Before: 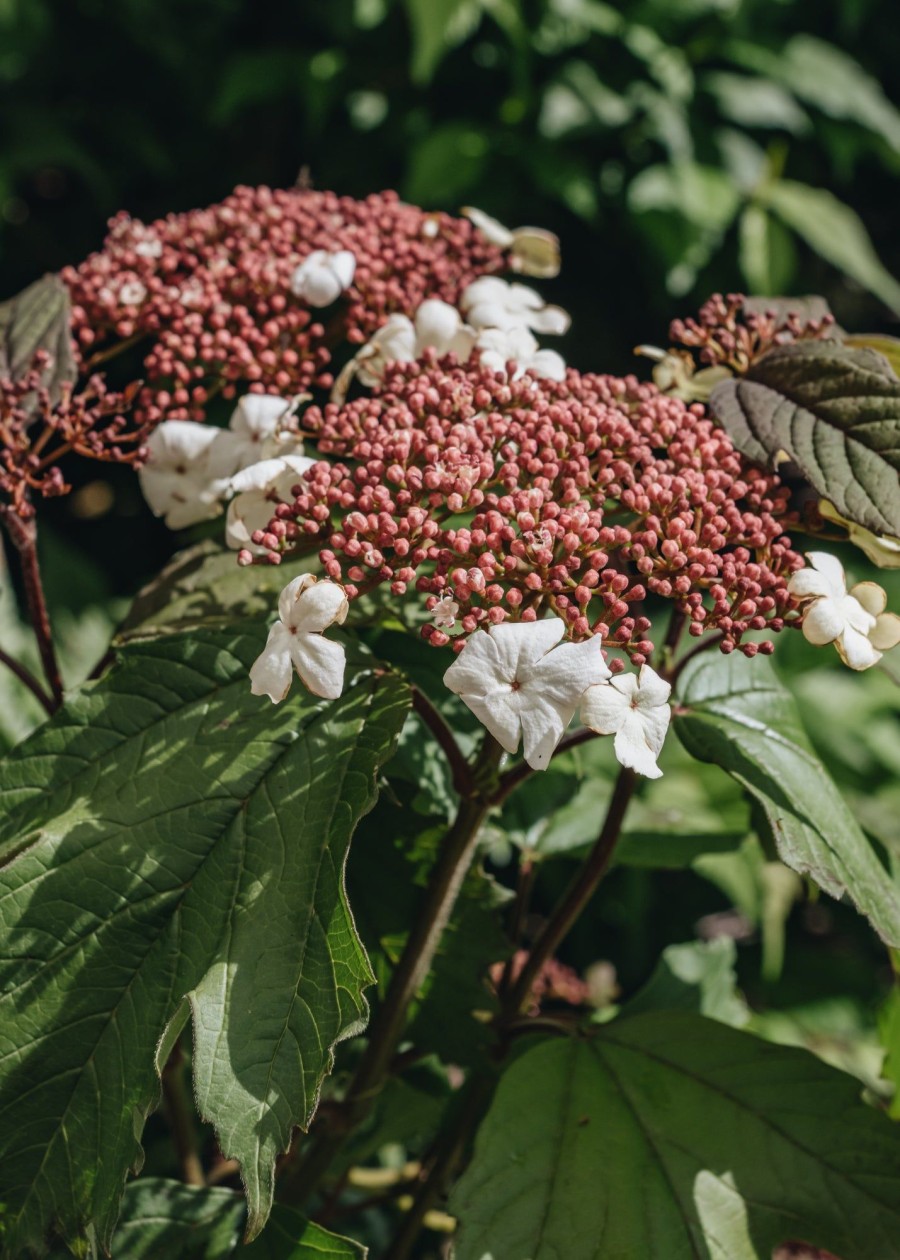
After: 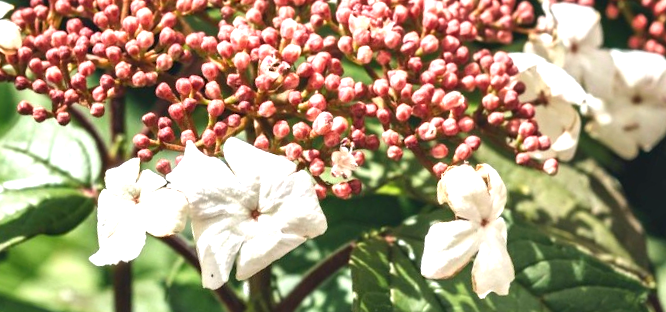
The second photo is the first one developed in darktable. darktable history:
shadows and highlights: soften with gaussian
crop and rotate: angle 16.12°, top 30.835%, bottom 35.653%
exposure: black level correction 0, exposure 1.45 EV, compensate exposure bias true, compensate highlight preservation false
